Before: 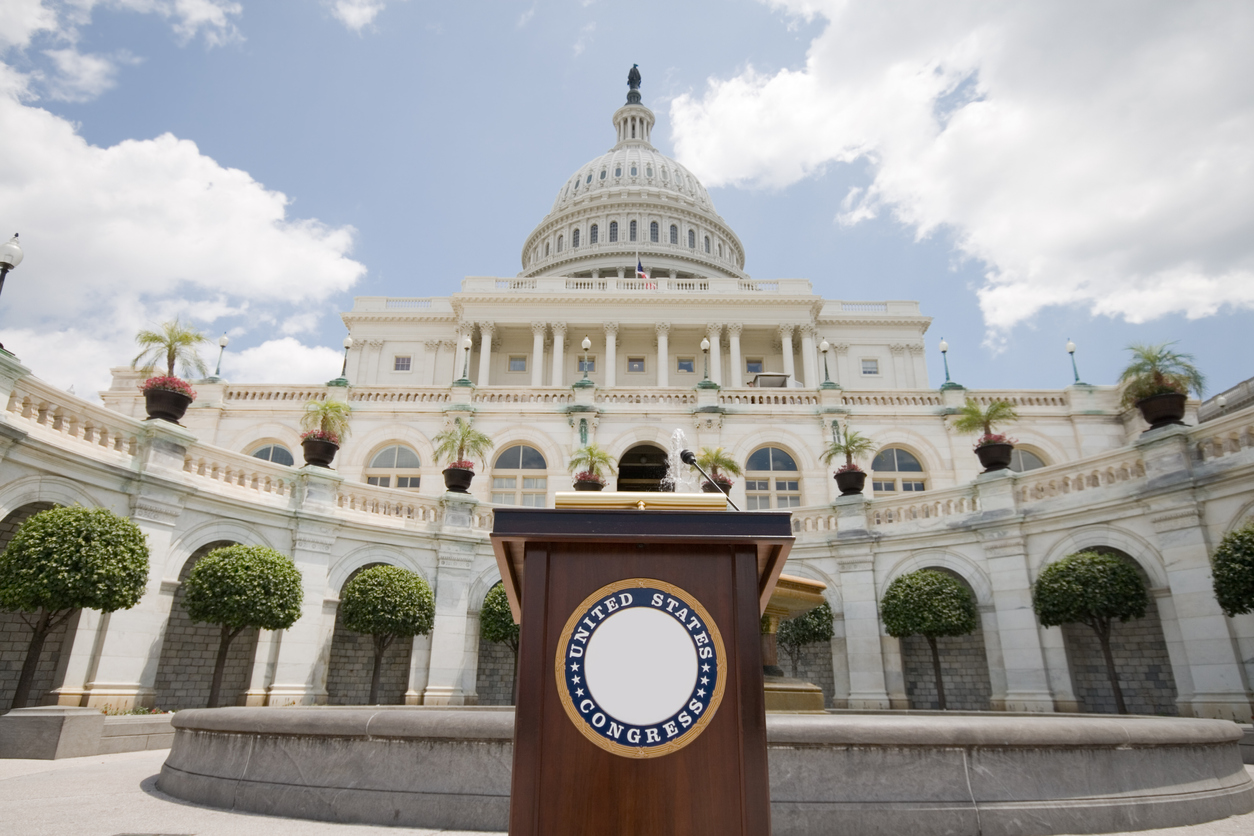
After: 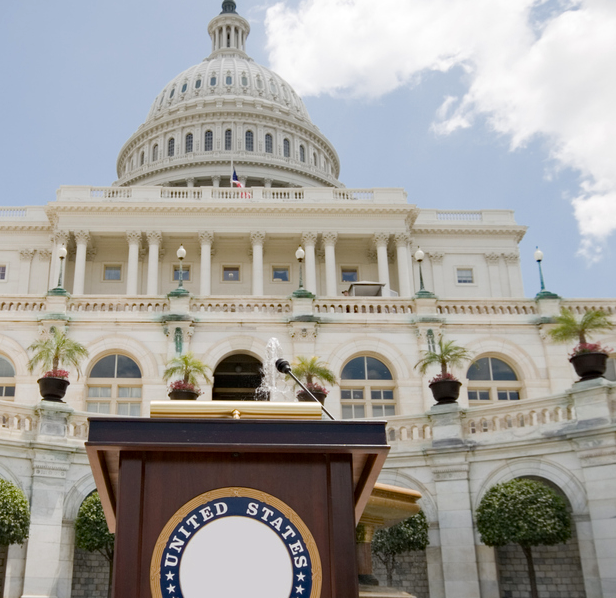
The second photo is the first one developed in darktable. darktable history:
crop: left 32.301%, top 10.934%, right 18.498%, bottom 17.503%
haze removal: compatibility mode true, adaptive false
